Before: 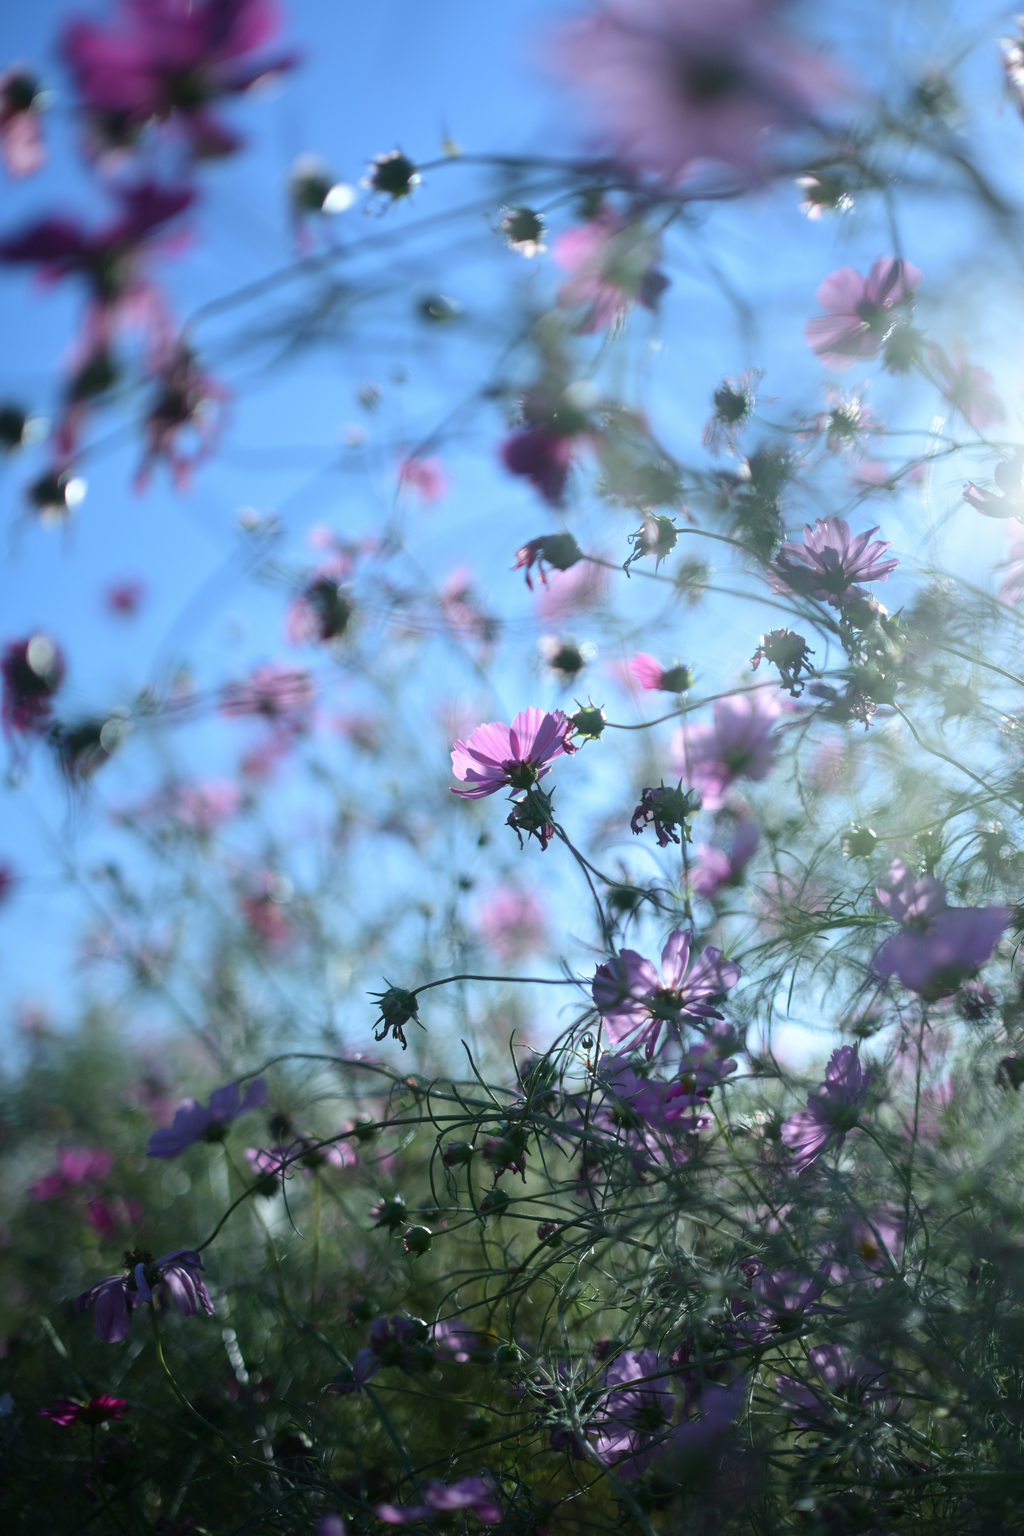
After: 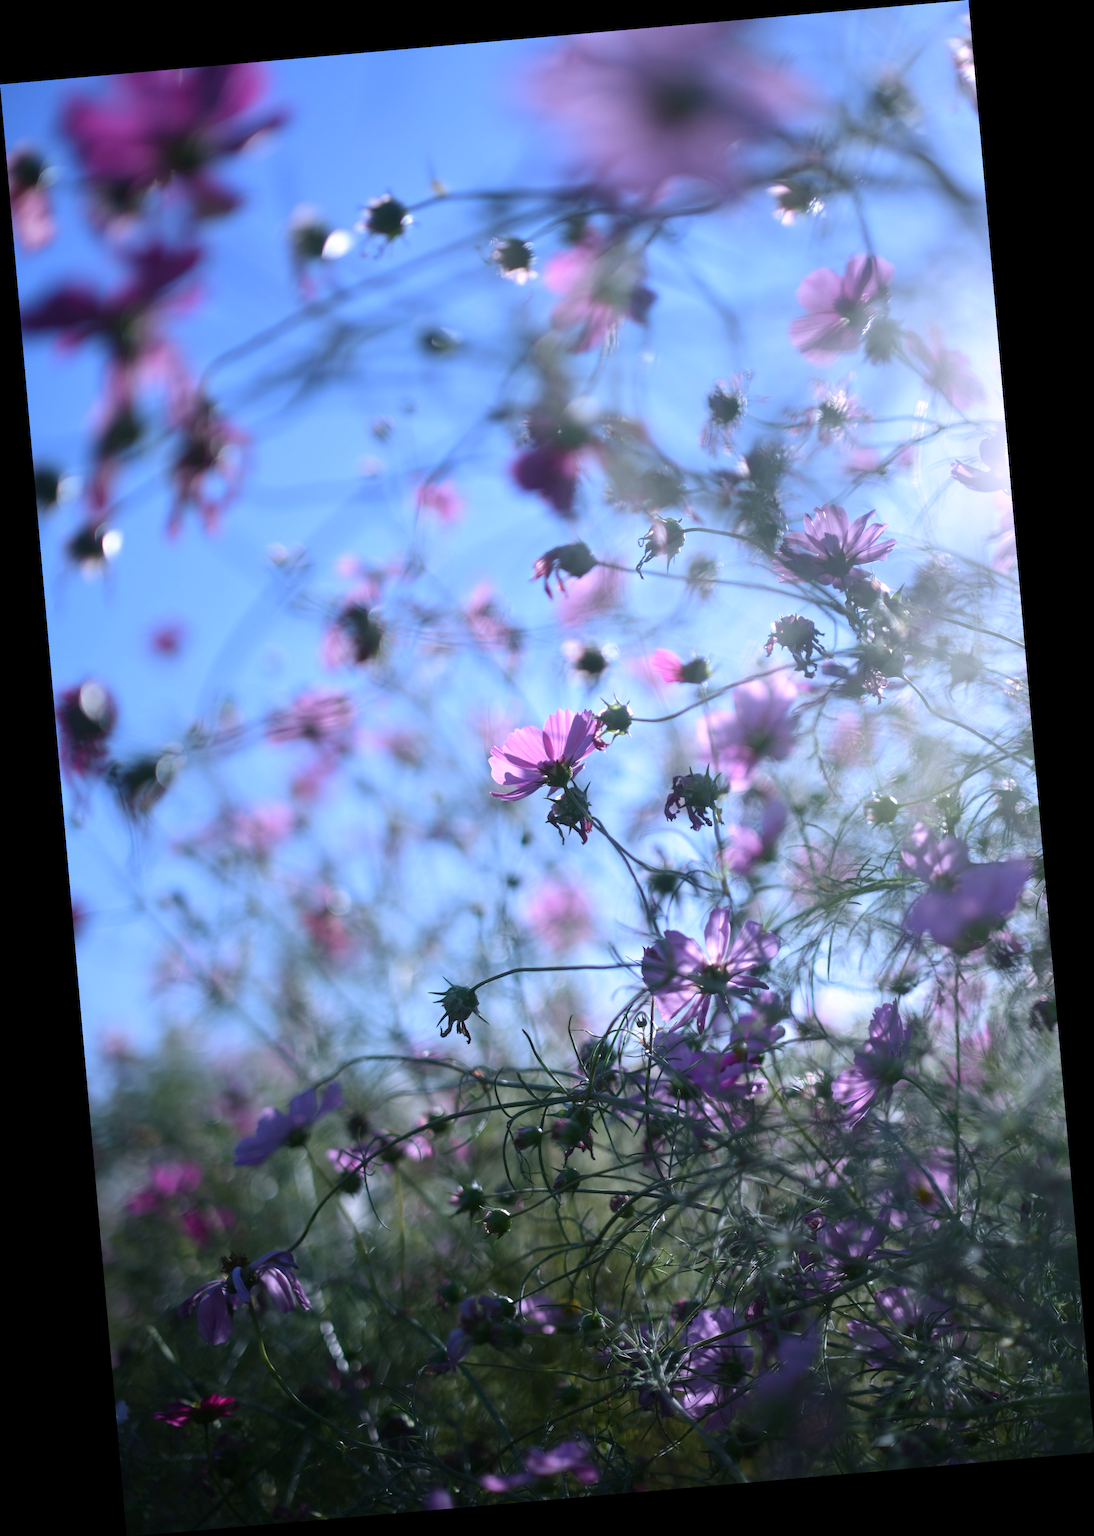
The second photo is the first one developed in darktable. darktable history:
rotate and perspective: rotation -4.98°, automatic cropping off
white balance: red 1.066, blue 1.119
tone equalizer: on, module defaults
